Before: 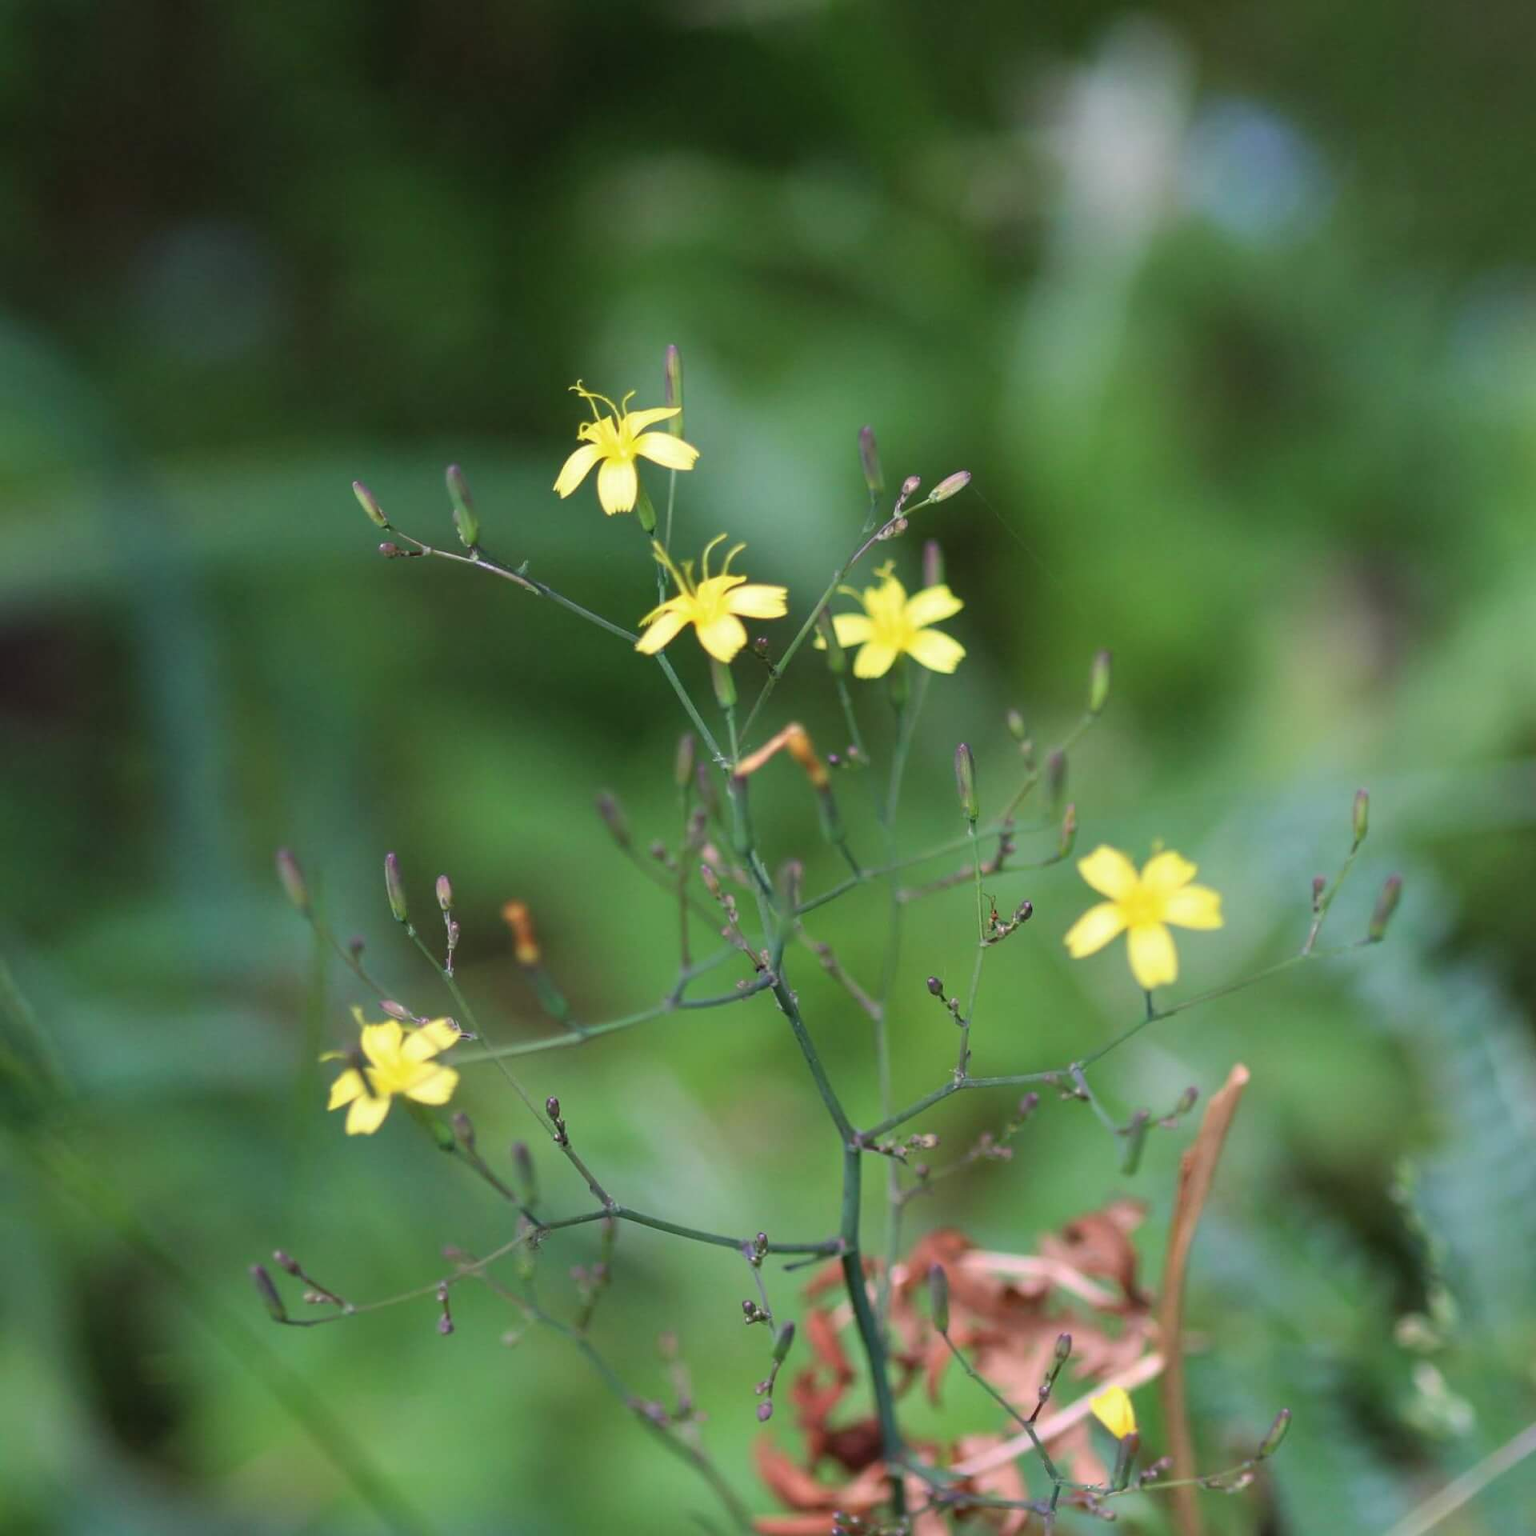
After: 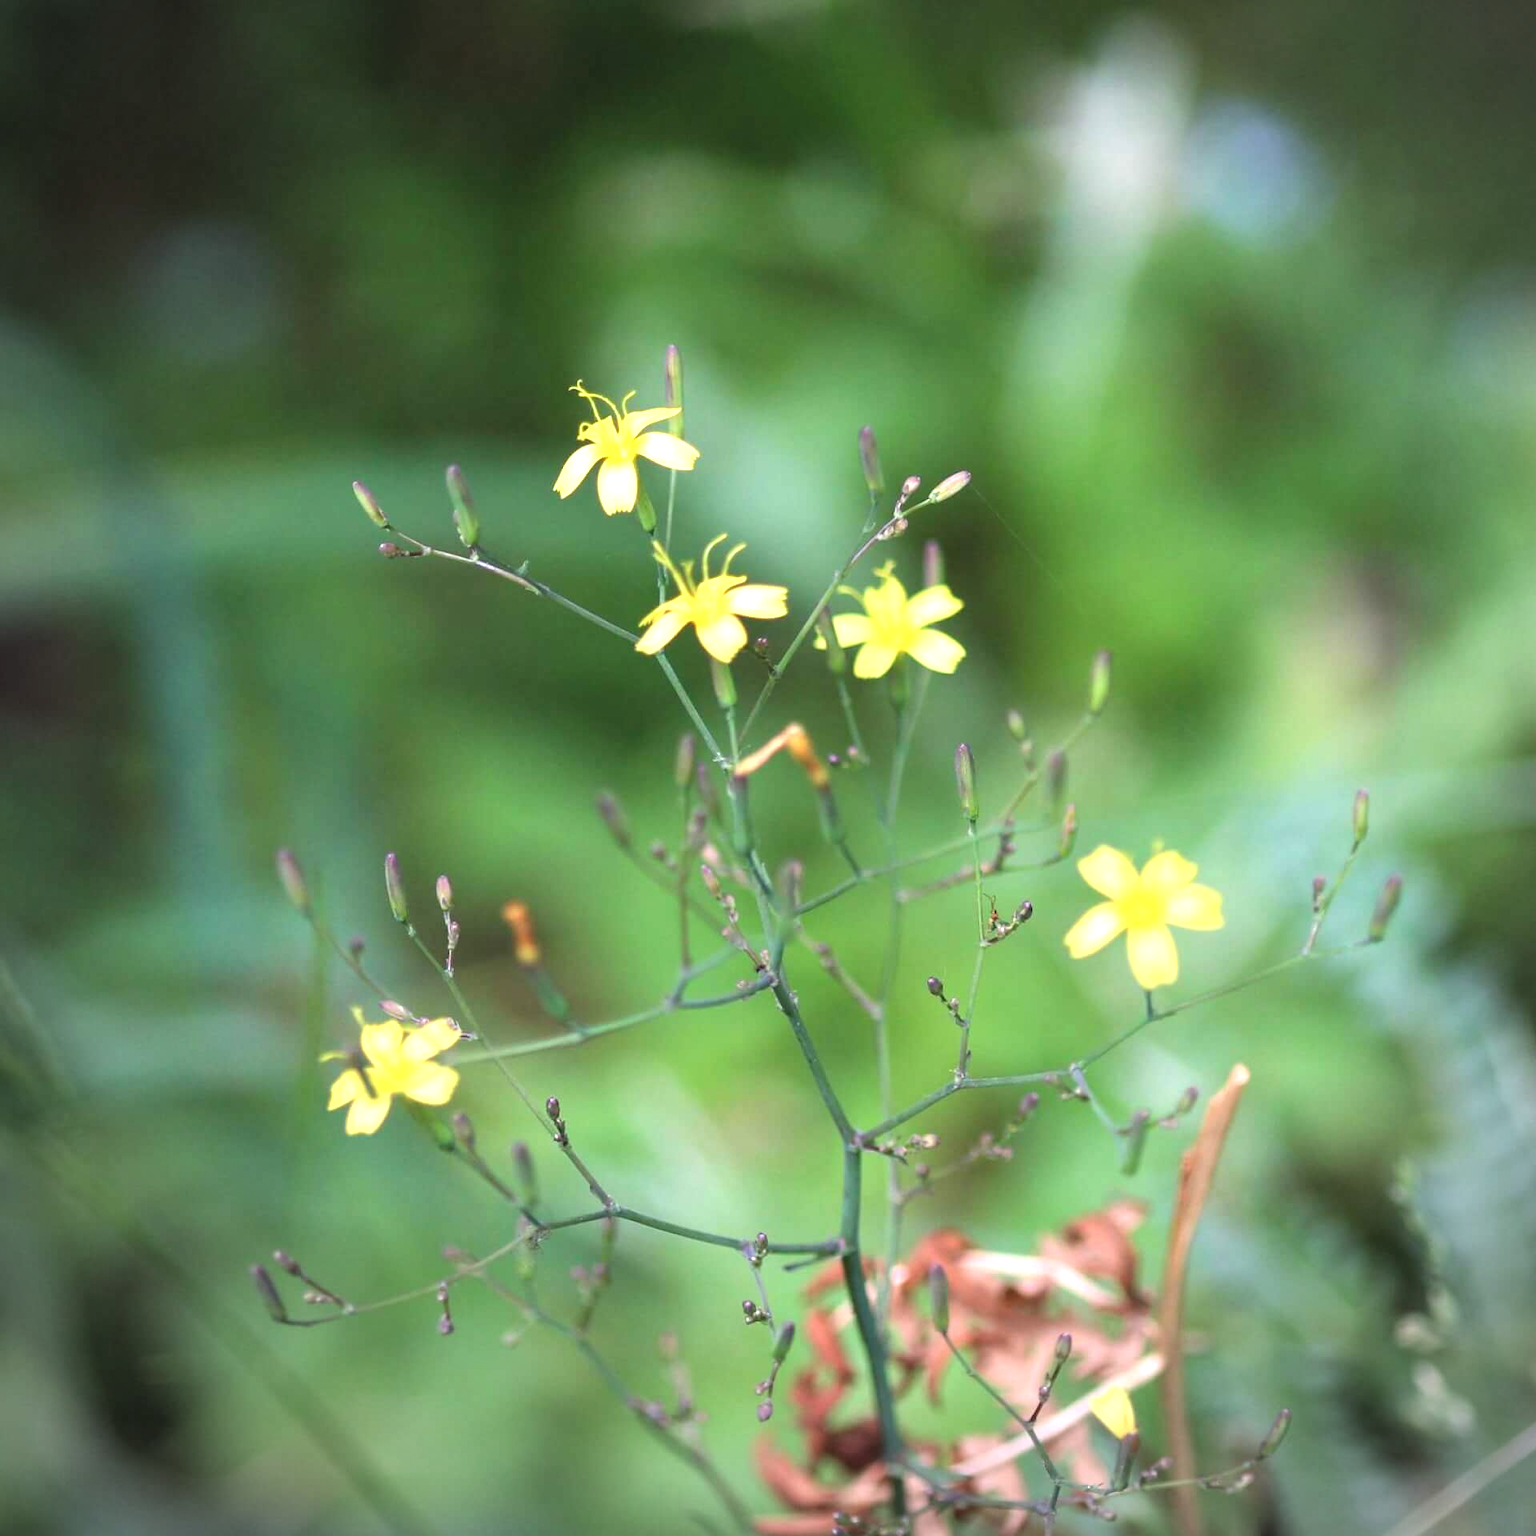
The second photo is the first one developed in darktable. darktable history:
tone equalizer: on, module defaults
vignetting: center (0.037, -0.094)
exposure: black level correction -0.001, exposure 0.903 EV, compensate exposure bias true, compensate highlight preservation false
